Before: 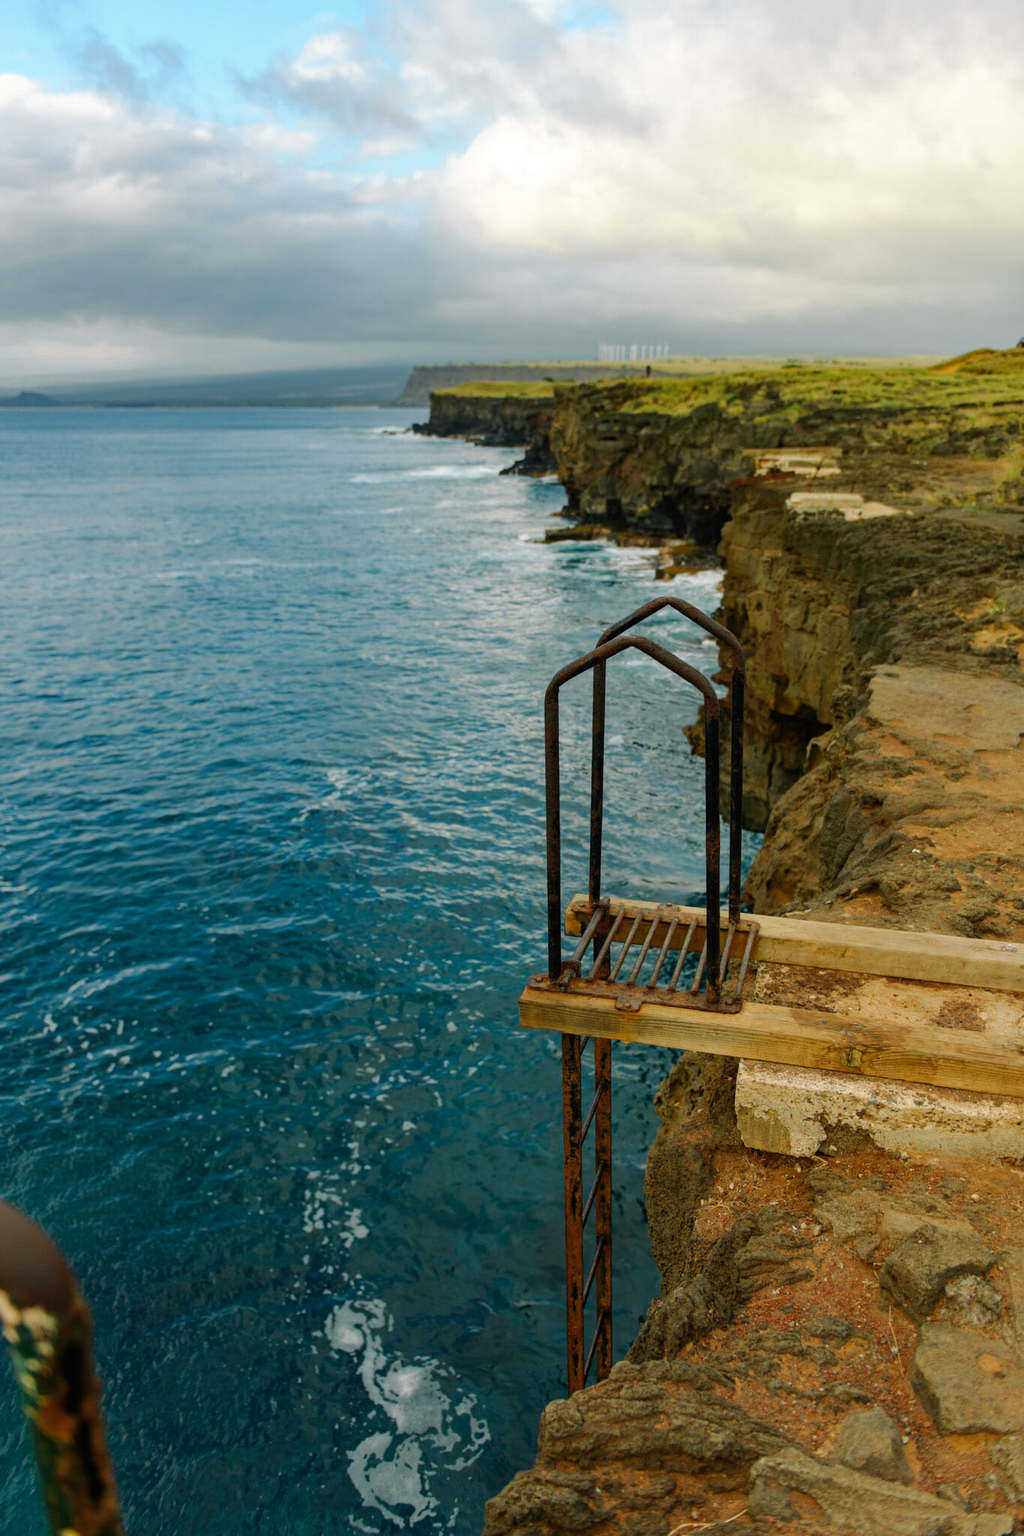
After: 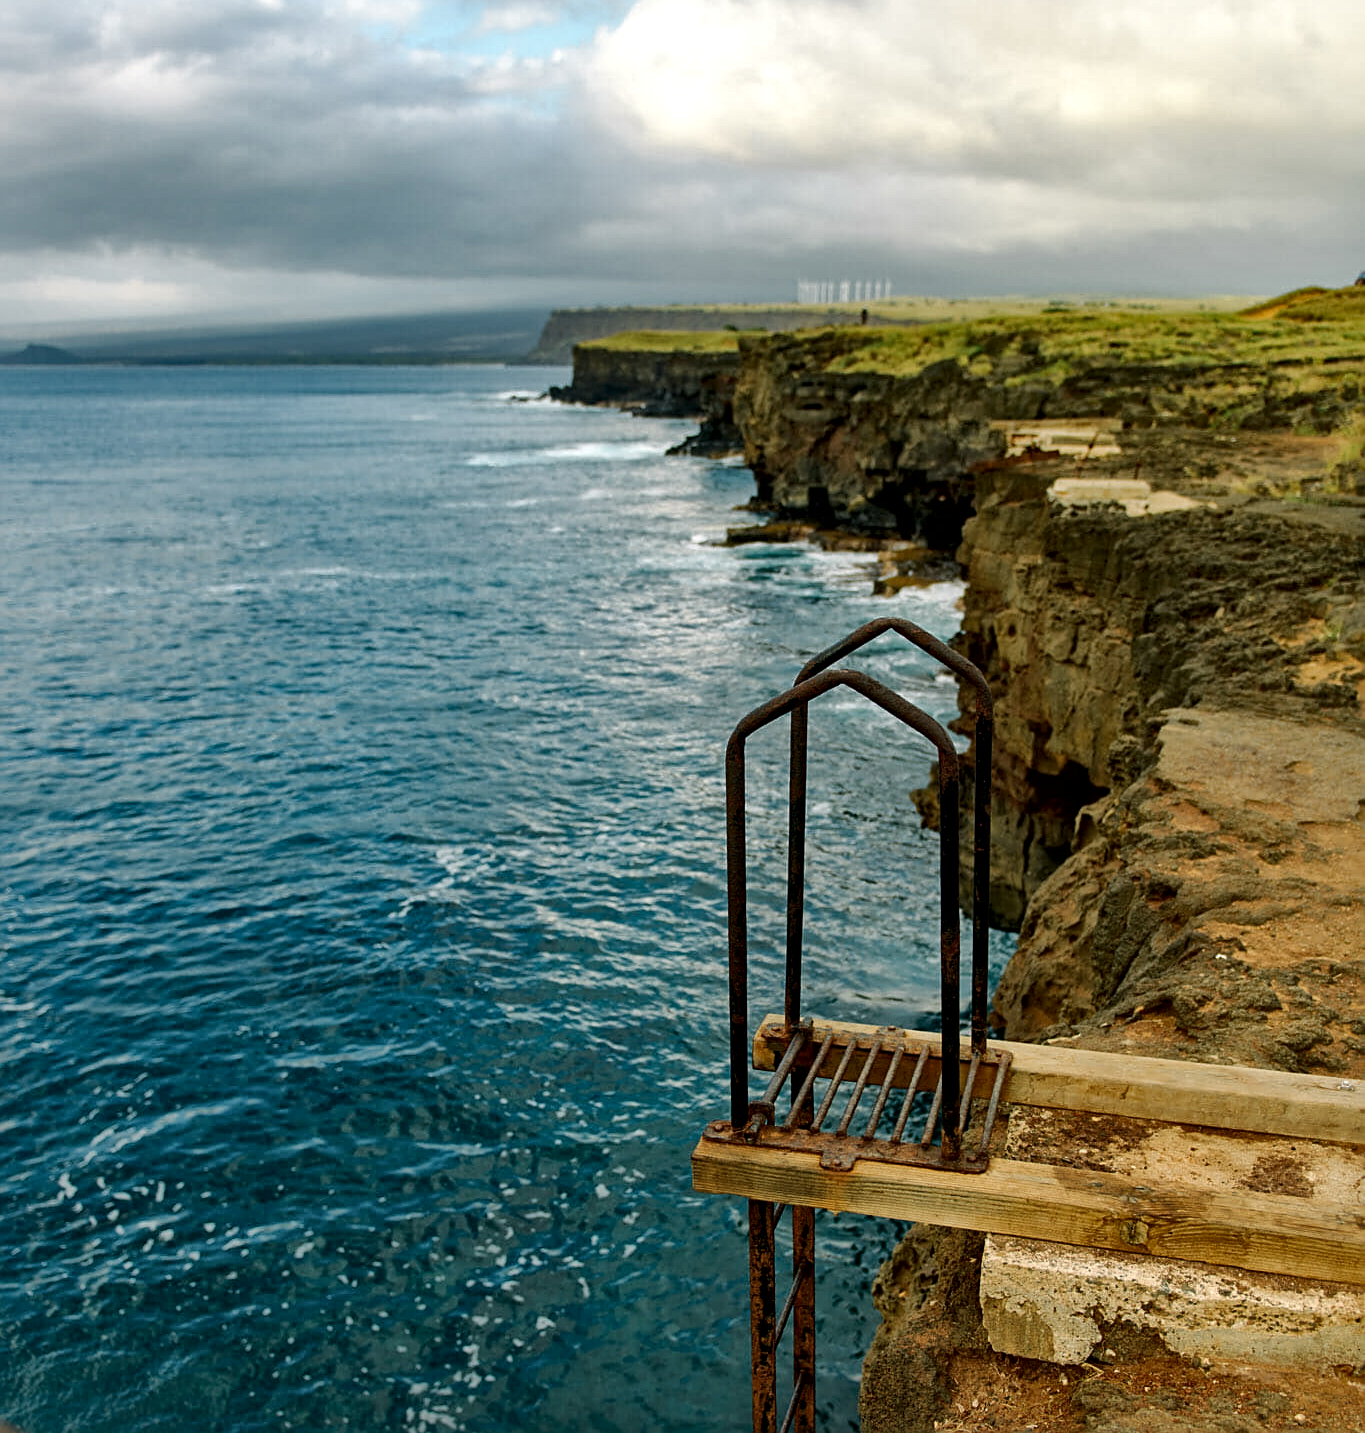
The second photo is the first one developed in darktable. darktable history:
sharpen: on, module defaults
crop and rotate: top 8.699%, bottom 21.324%
local contrast: mode bilateral grid, contrast 21, coarseness 50, detail 173%, midtone range 0.2
color calibration: illuminant same as pipeline (D50), adaptation XYZ, x 0.346, y 0.358, temperature 5014.14 K
base curve: curves: ch0 [(0, 0) (0.303, 0.277) (1, 1)]
